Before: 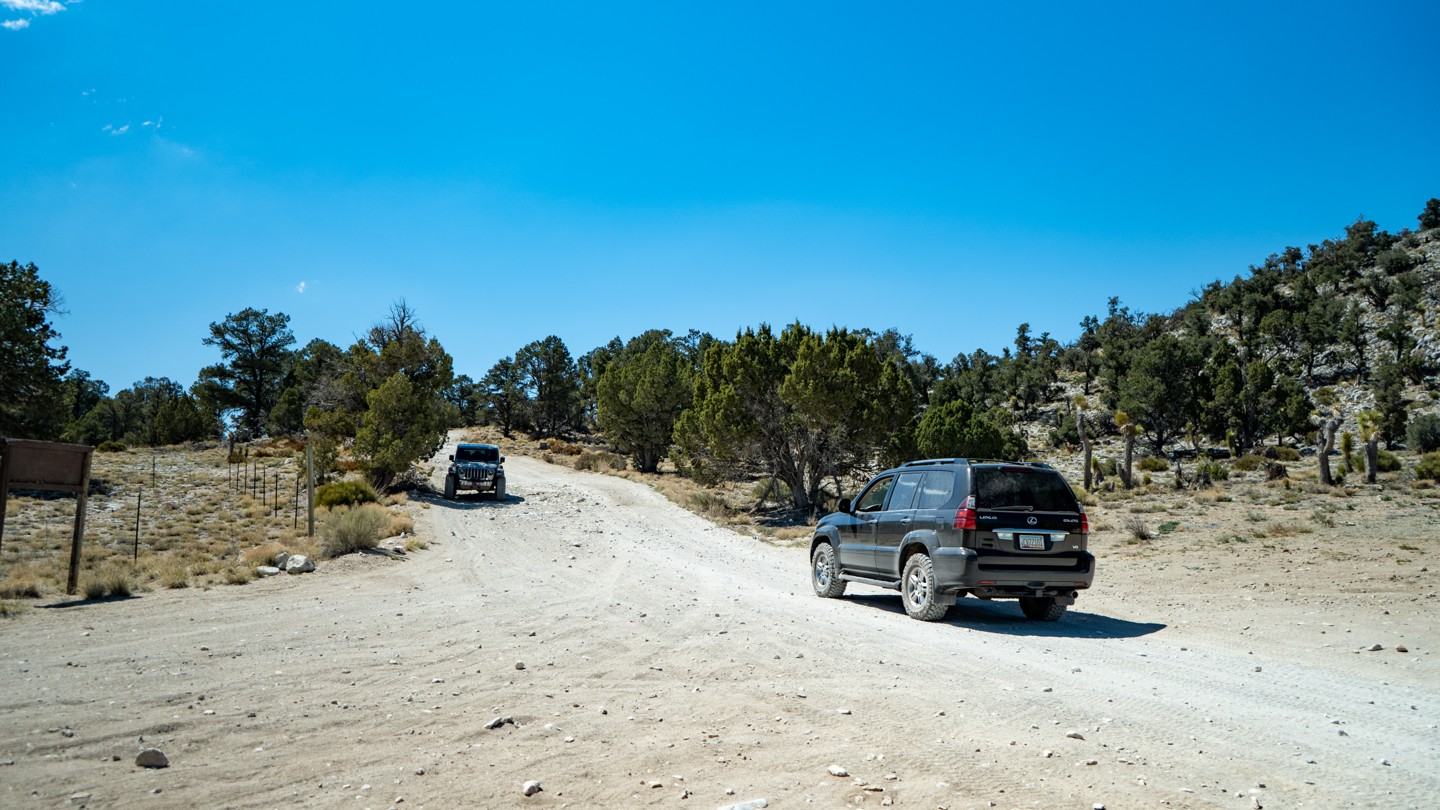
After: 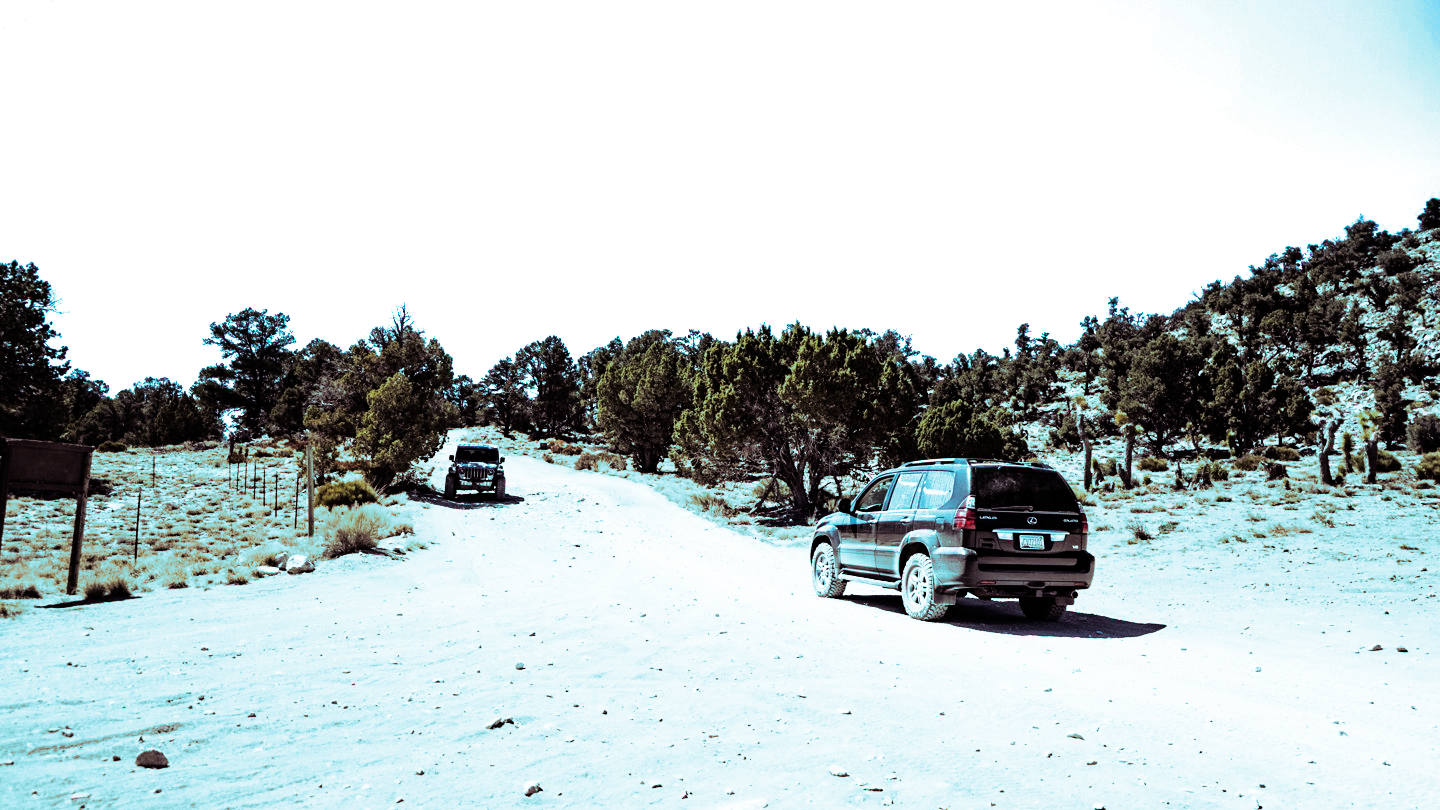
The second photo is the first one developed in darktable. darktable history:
rgb curve: curves: ch0 [(0, 0) (0.21, 0.15) (0.24, 0.21) (0.5, 0.75) (0.75, 0.96) (0.89, 0.99) (1, 1)]; ch1 [(0, 0.02) (0.21, 0.13) (0.25, 0.2) (0.5, 0.67) (0.75, 0.9) (0.89, 0.97) (1, 1)]; ch2 [(0, 0.02) (0.21, 0.13) (0.25, 0.2) (0.5, 0.67) (0.75, 0.9) (0.89, 0.97) (1, 1)], compensate middle gray true
split-toning: shadows › hue 327.6°, highlights › hue 198°, highlights › saturation 0.55, balance -21.25, compress 0%
